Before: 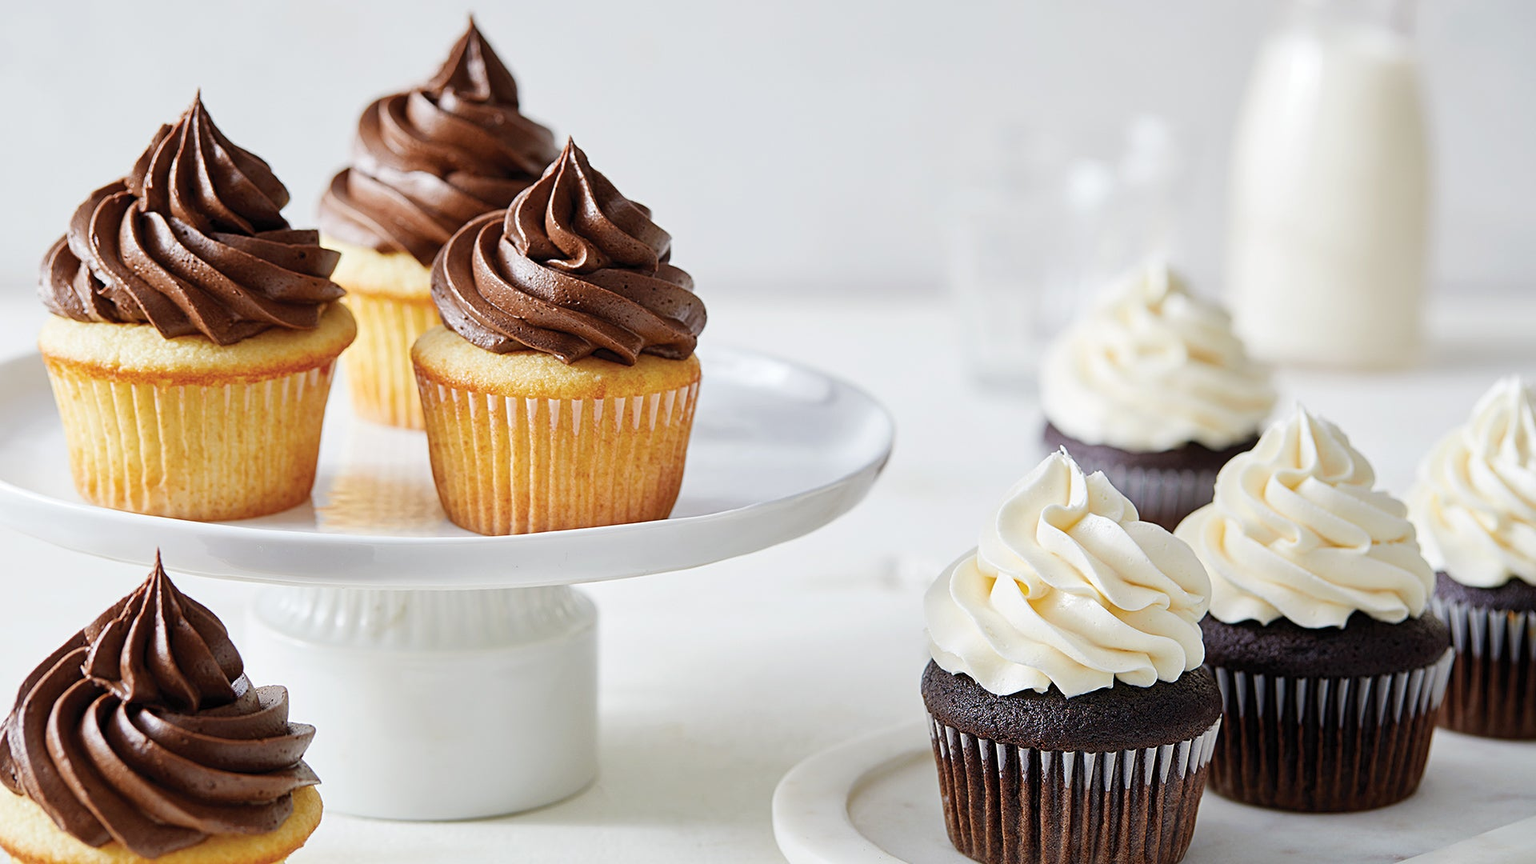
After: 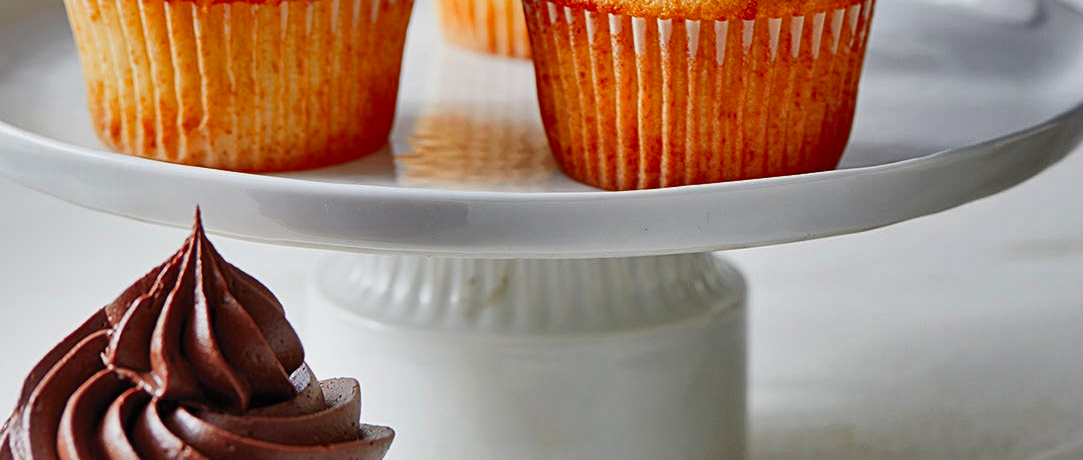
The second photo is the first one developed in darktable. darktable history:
crop: top 44.423%, right 43.543%, bottom 12.9%
exposure: exposure 0.2 EV, compensate highlight preservation false
color zones: curves: ch1 [(0.24, 0.634) (0.75, 0.5)]; ch2 [(0.253, 0.437) (0.745, 0.491)]
shadows and highlights: shadows 81.93, white point adjustment -8.96, highlights -61.33, soften with gaussian
